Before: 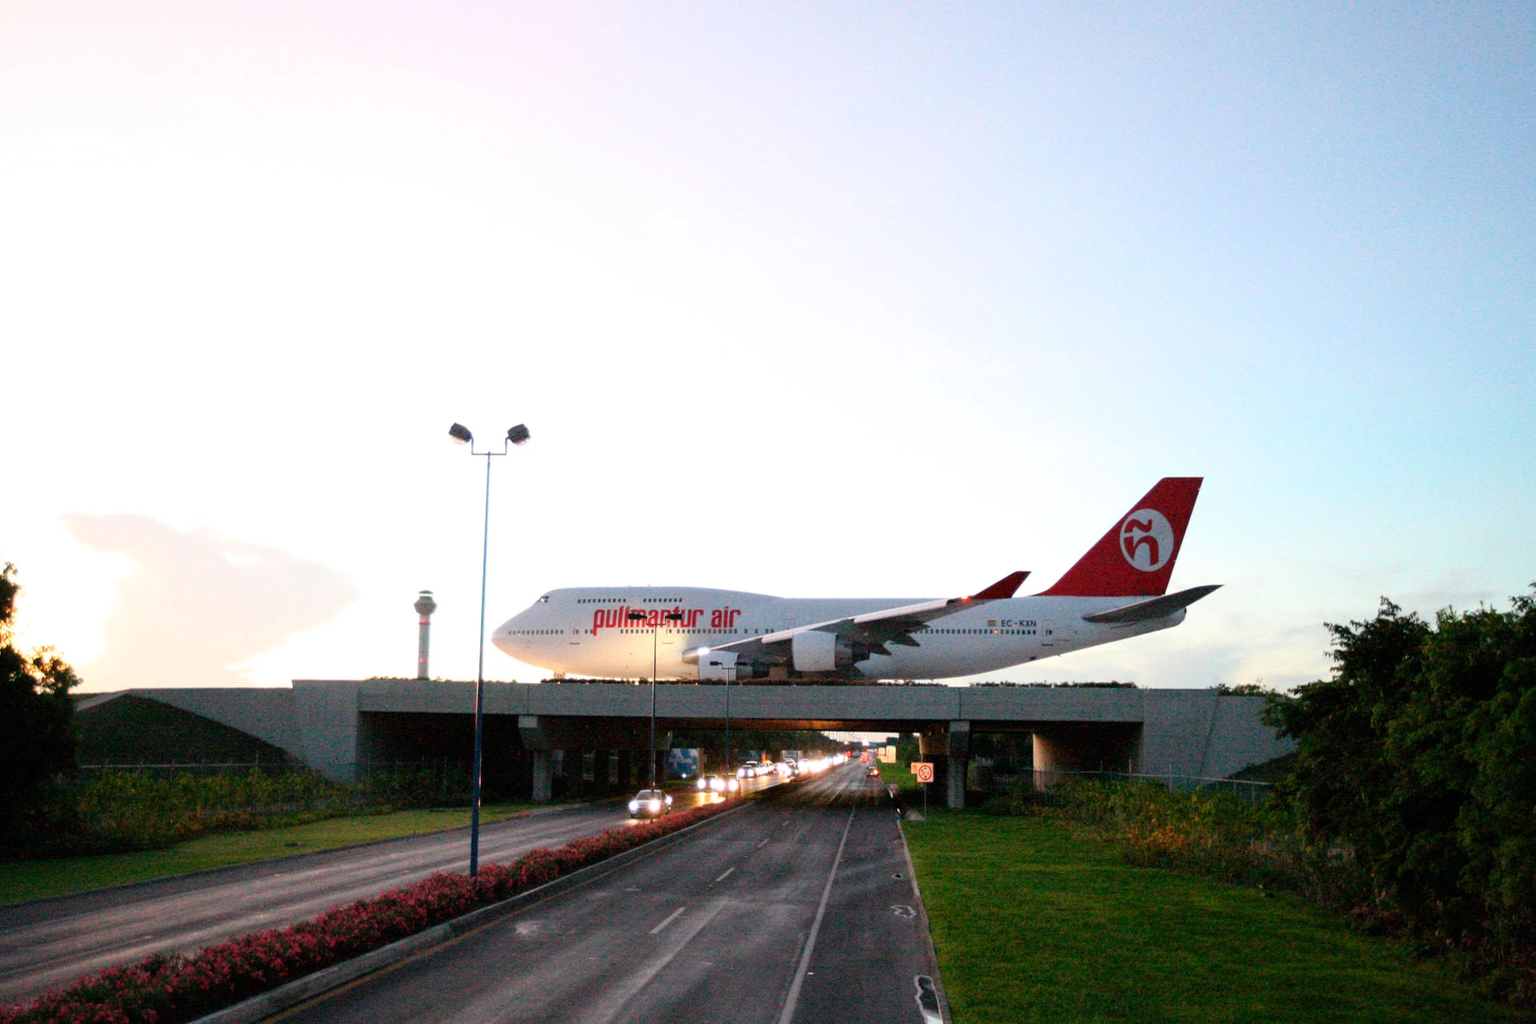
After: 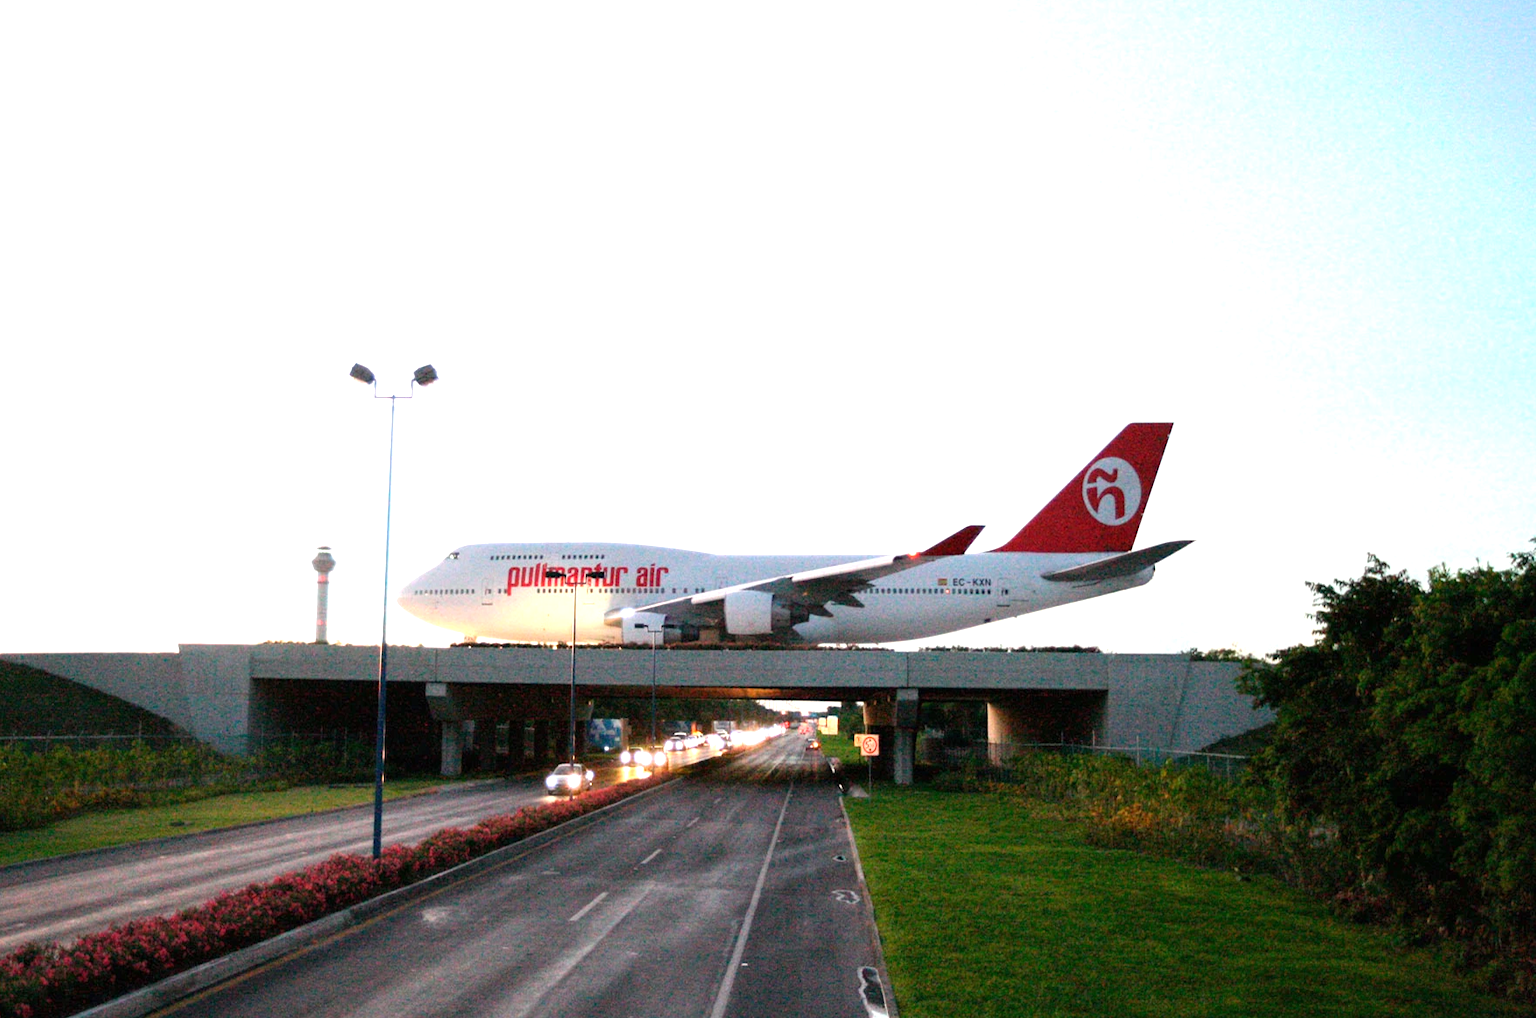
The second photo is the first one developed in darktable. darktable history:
crop and rotate: left 8.429%, top 8.838%
exposure: exposure 0.658 EV, compensate highlight preservation false
